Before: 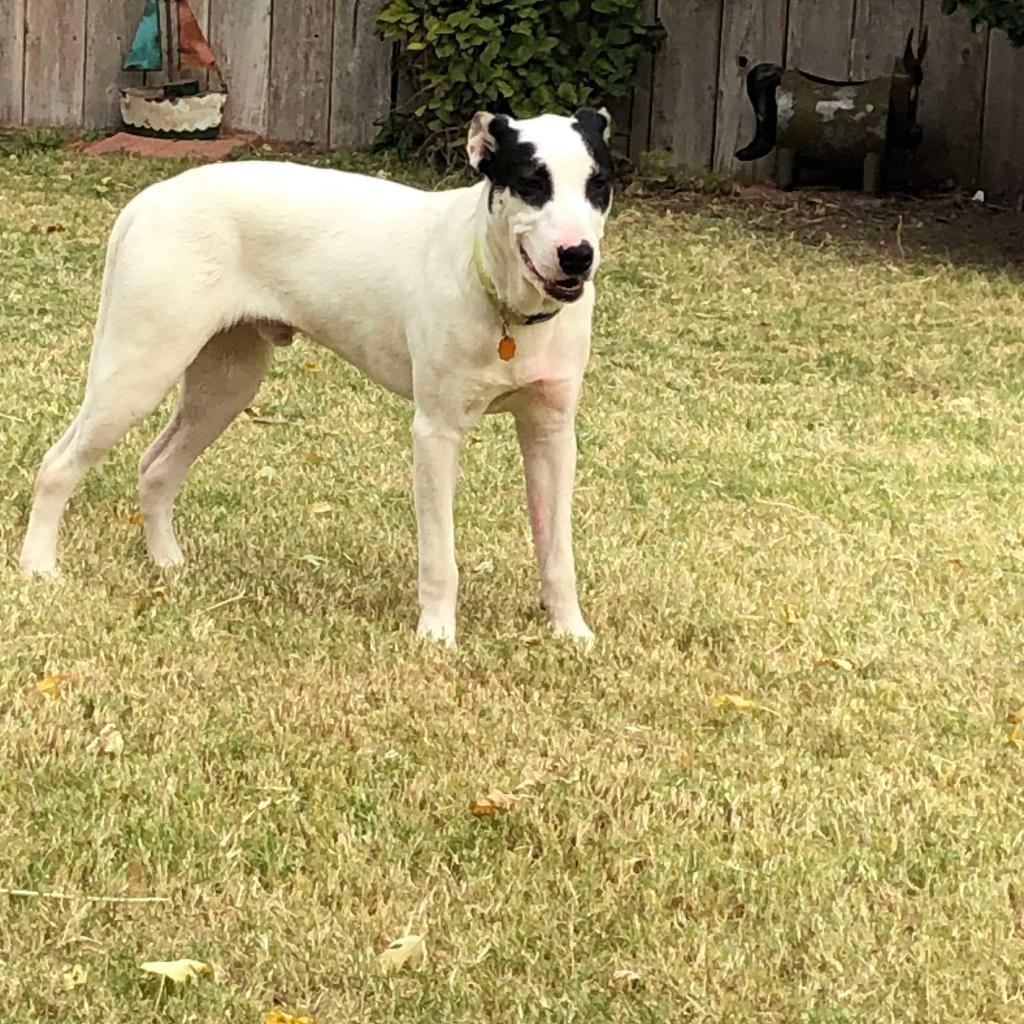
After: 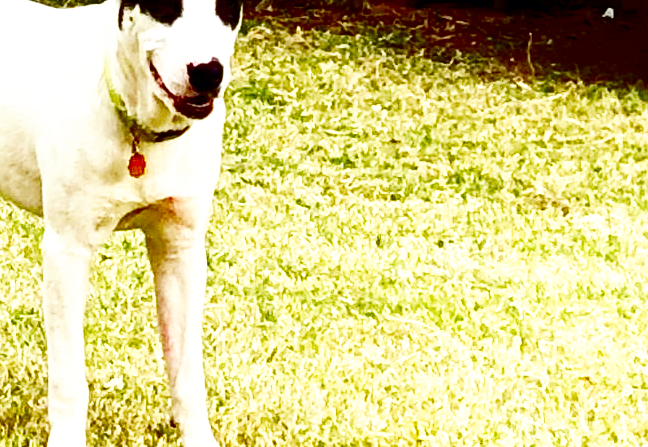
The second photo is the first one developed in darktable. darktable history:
base curve: curves: ch0 [(0, 0.003) (0.001, 0.002) (0.006, 0.004) (0.02, 0.022) (0.048, 0.086) (0.094, 0.234) (0.162, 0.431) (0.258, 0.629) (0.385, 0.8) (0.548, 0.918) (0.751, 0.988) (1, 1)], preserve colors none
contrast brightness saturation: brightness -0.991, saturation 0.986
exposure: black level correction 0, exposure 0.498 EV, compensate exposure bias true, compensate highlight preservation false
crop: left 36.214%, top 17.875%, right 0.472%, bottom 38.416%
